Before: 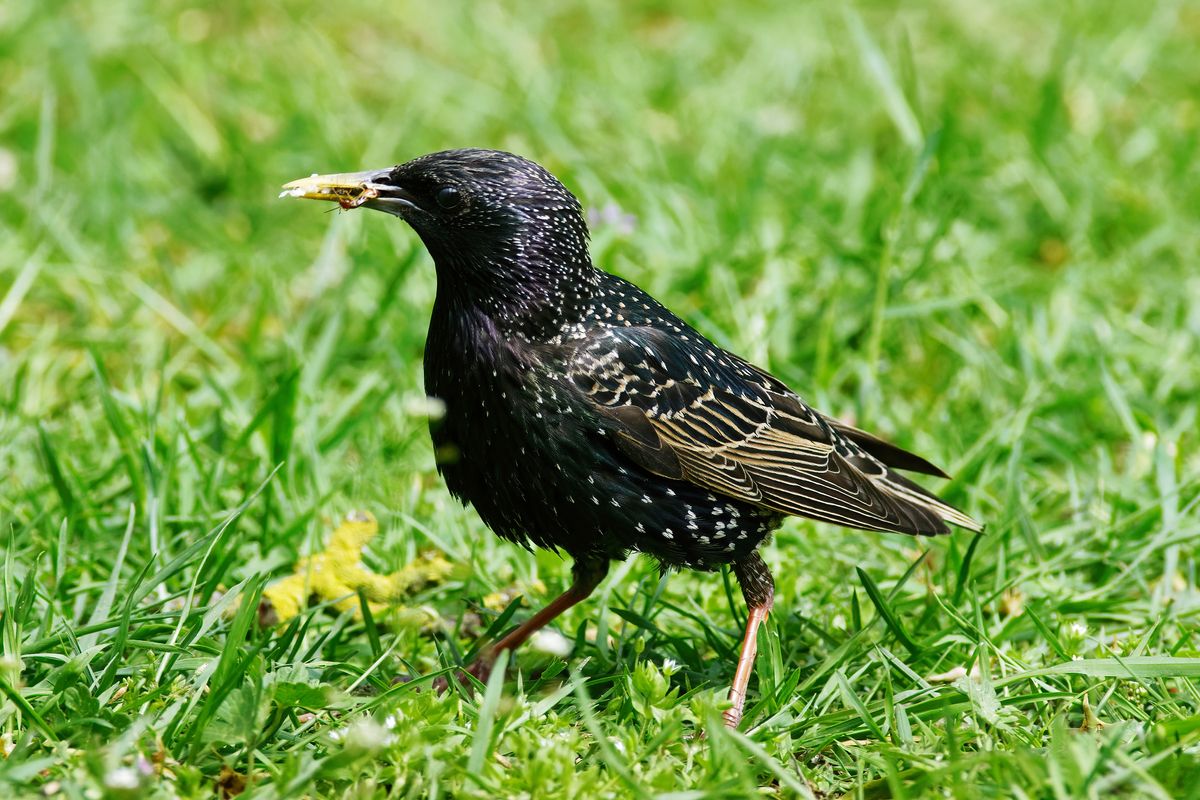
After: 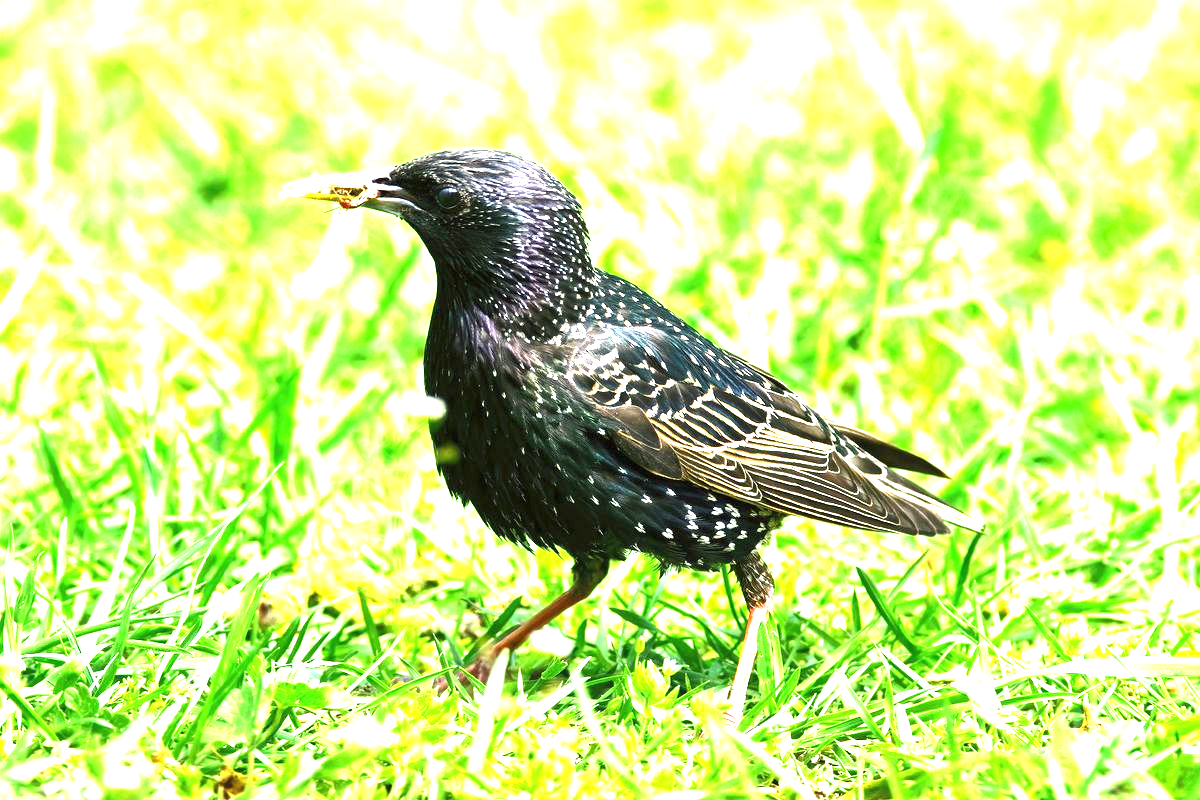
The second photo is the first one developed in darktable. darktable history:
exposure: black level correction 0, exposure 1.588 EV, compensate exposure bias true, compensate highlight preservation false
